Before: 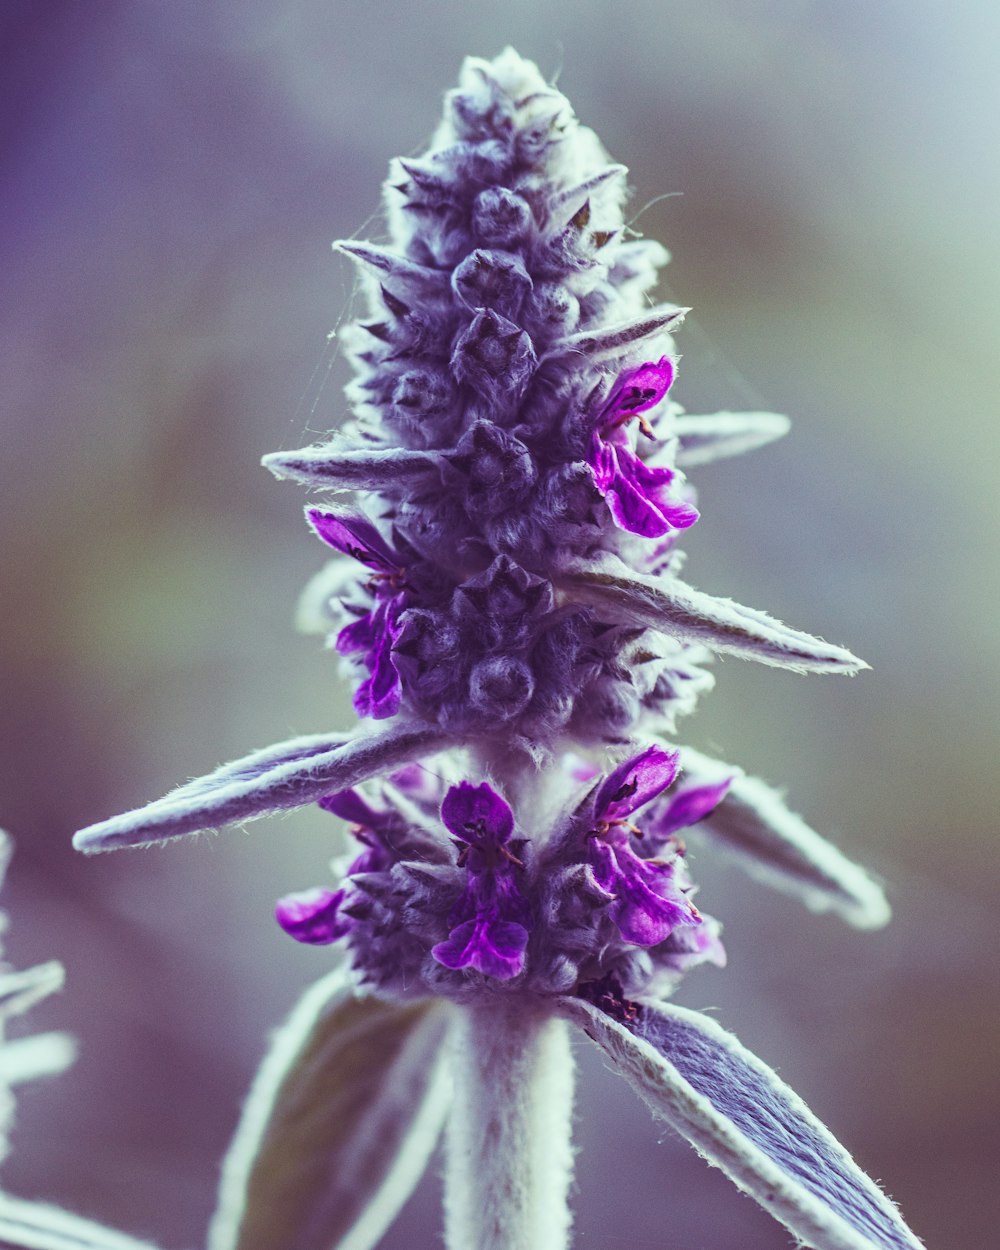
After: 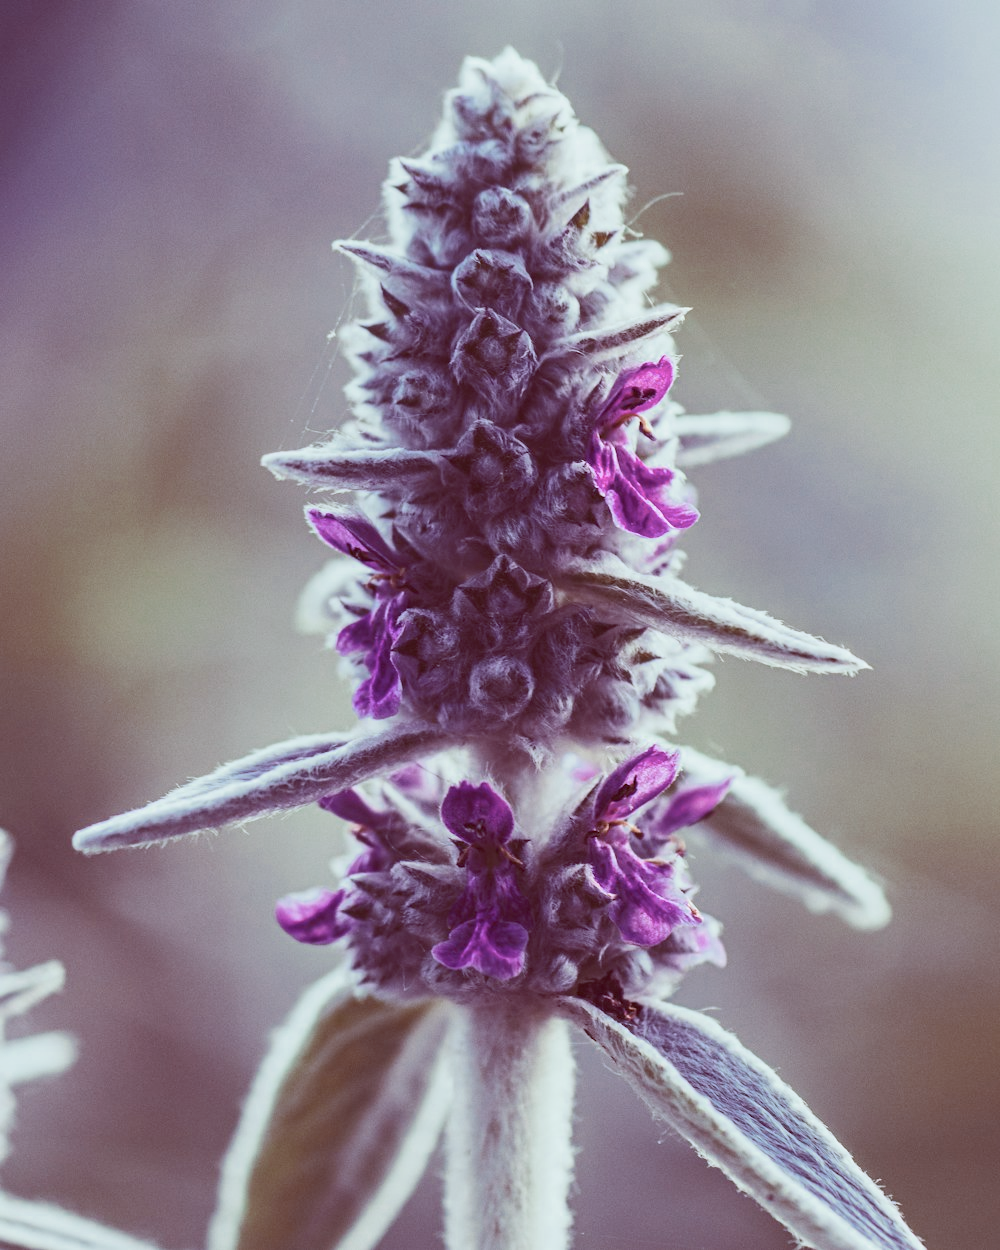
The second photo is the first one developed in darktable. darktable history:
contrast brightness saturation: contrast 0.15, brightness 0.05
color zones: curves: ch0 [(0, 0.5) (0.125, 0.4) (0.25, 0.5) (0.375, 0.4) (0.5, 0.4) (0.625, 0.35) (0.75, 0.35) (0.875, 0.5)]; ch1 [(0, 0.35) (0.125, 0.45) (0.25, 0.35) (0.375, 0.35) (0.5, 0.35) (0.625, 0.35) (0.75, 0.45) (0.875, 0.35)]; ch2 [(0, 0.6) (0.125, 0.5) (0.25, 0.5) (0.375, 0.6) (0.5, 0.6) (0.625, 0.5) (0.75, 0.5) (0.875, 0.5)]
color balance: lift [1, 1.011, 0.999, 0.989], gamma [1.109, 1.045, 1.039, 0.955], gain [0.917, 0.936, 0.952, 1.064], contrast 2.32%, contrast fulcrum 19%, output saturation 101%
